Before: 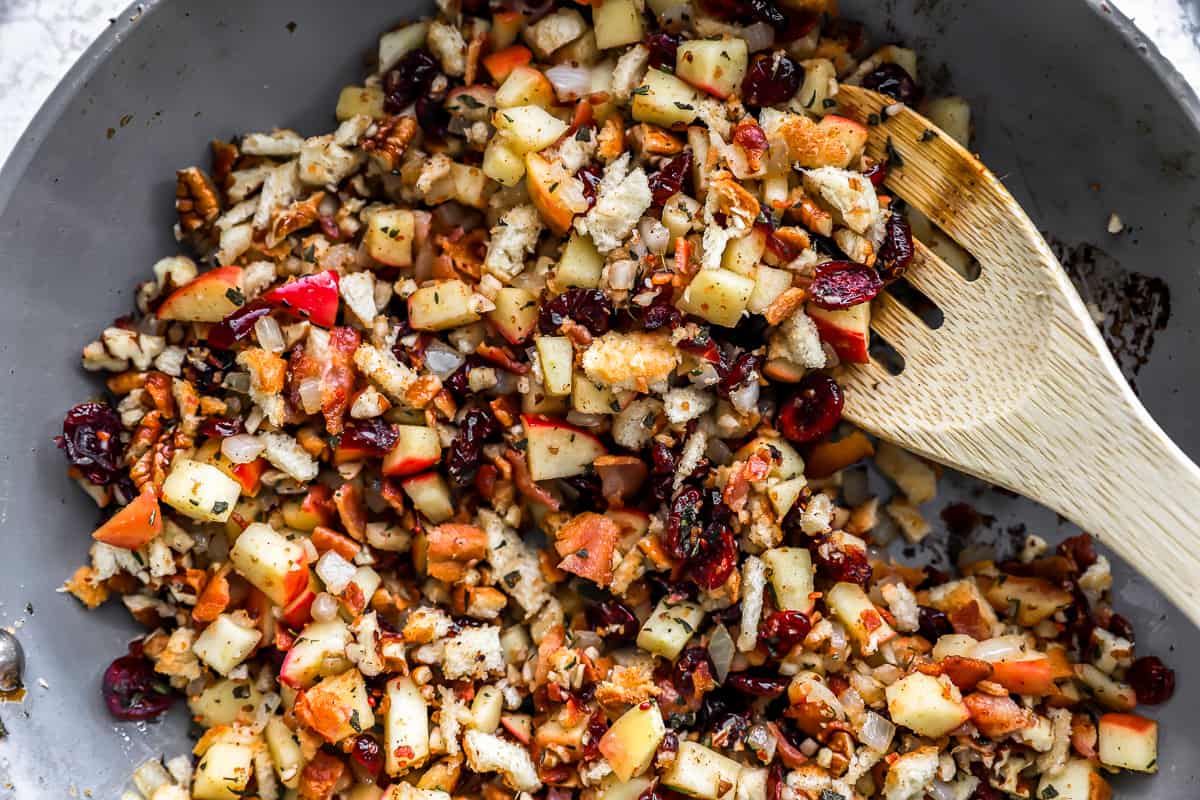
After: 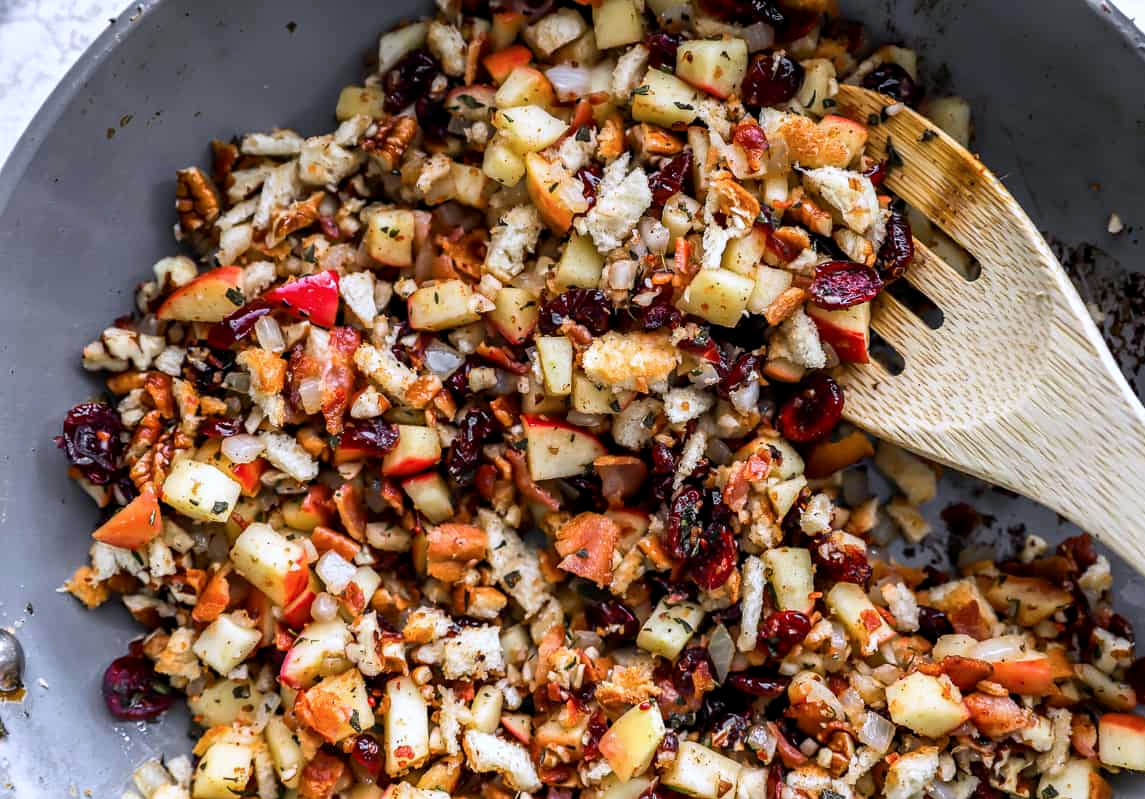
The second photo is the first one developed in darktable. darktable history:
exposure: black level correction 0.001, compensate highlight preservation false
color calibration: illuminant as shot in camera, x 0.358, y 0.373, temperature 4628.91 K
crop: right 4.557%, bottom 0.041%
